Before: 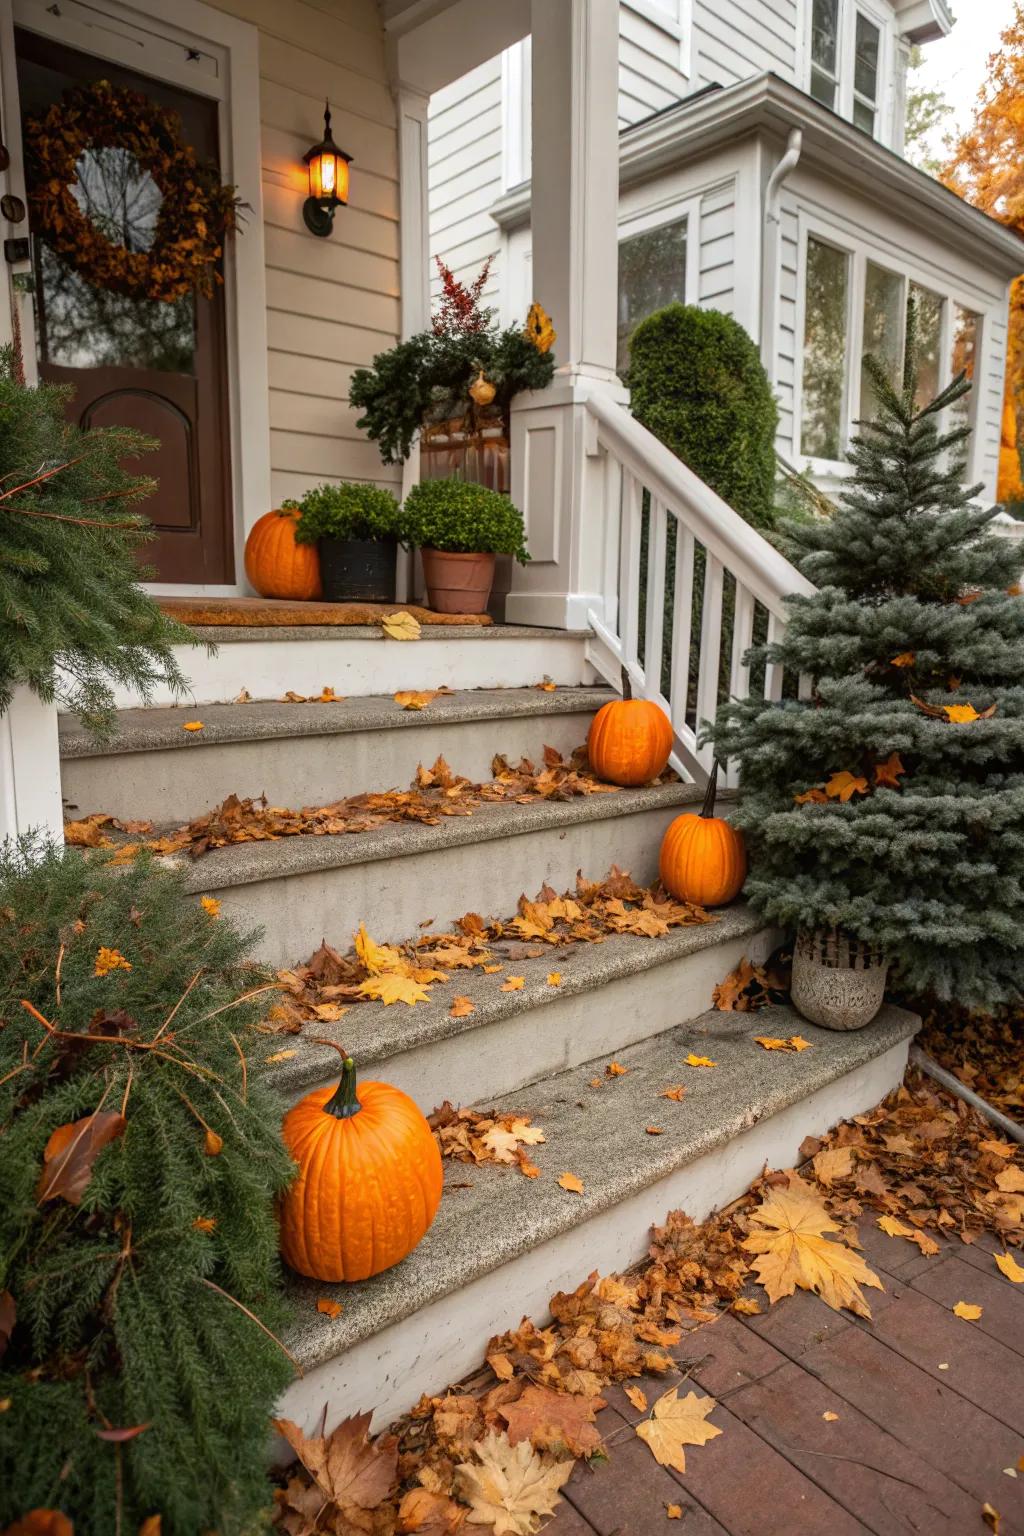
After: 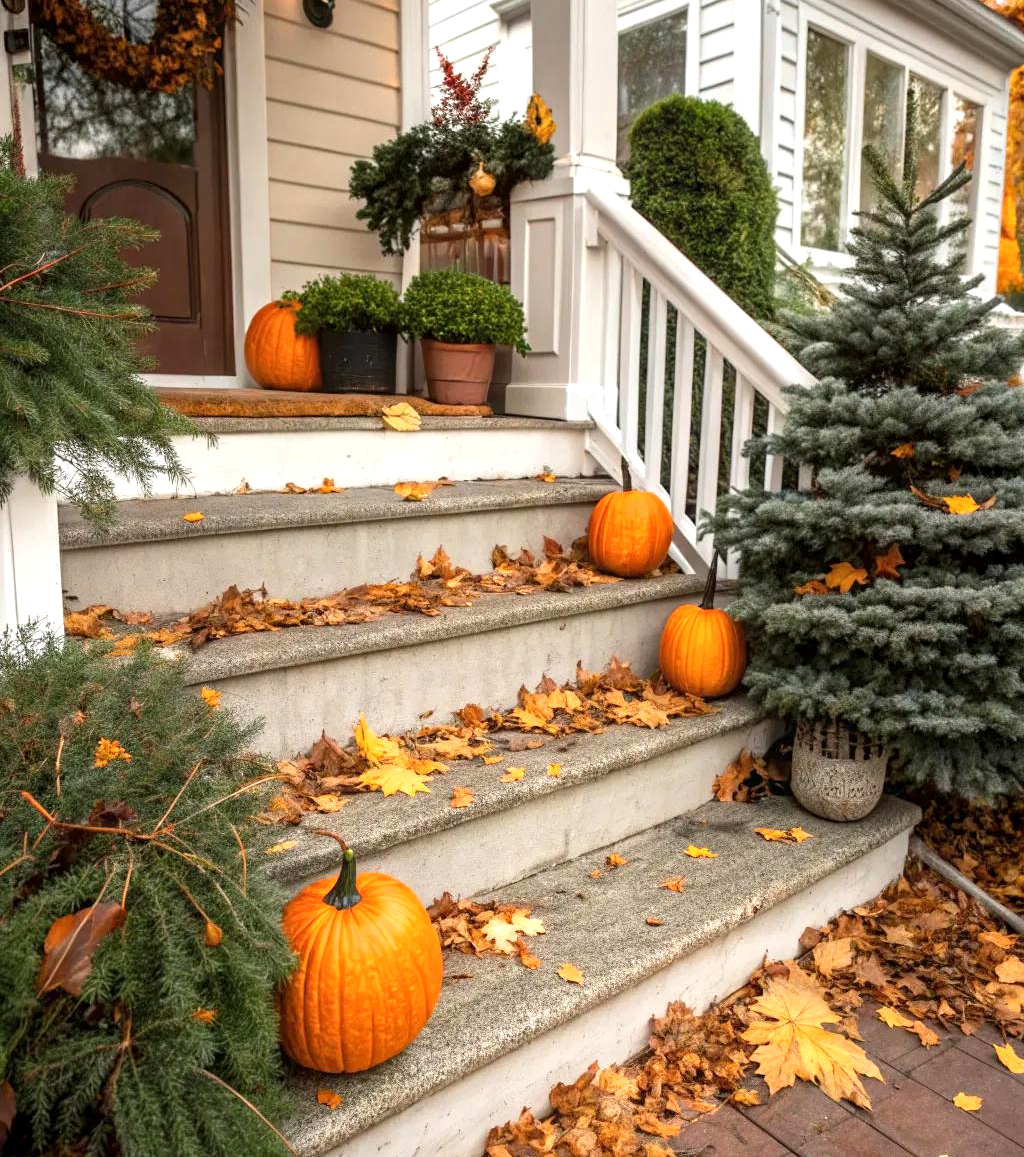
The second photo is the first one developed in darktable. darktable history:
crop: top 13.669%, bottom 10.982%
exposure: exposure 0.6 EV, compensate highlight preservation false
local contrast: highlights 100%, shadows 100%, detail 120%, midtone range 0.2
